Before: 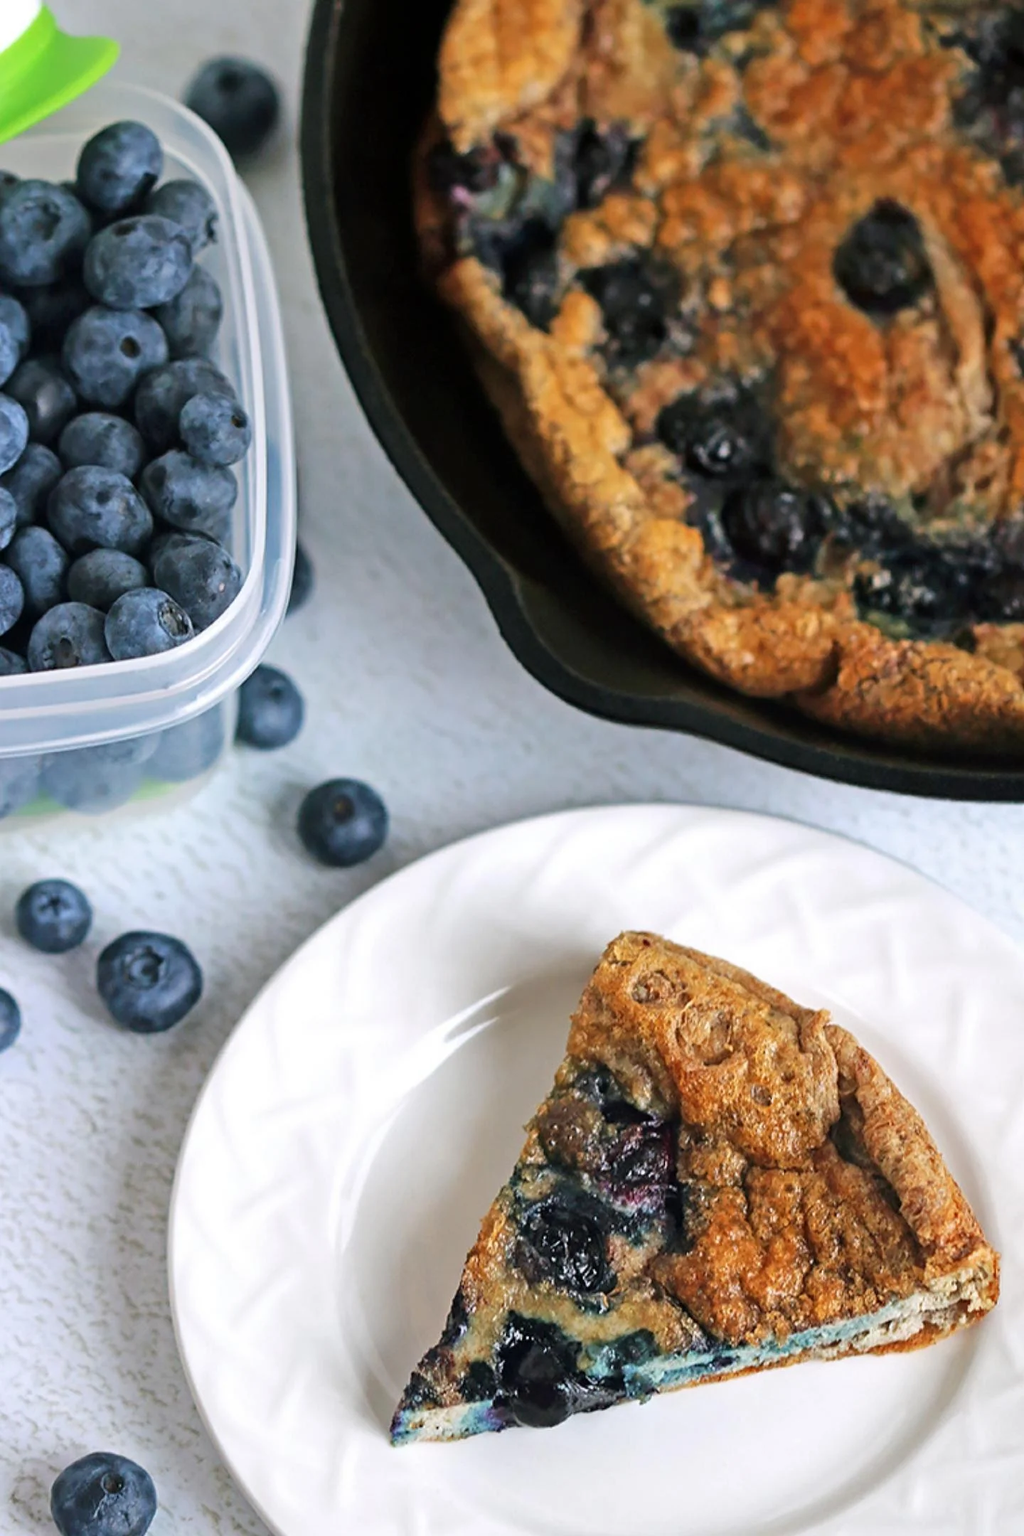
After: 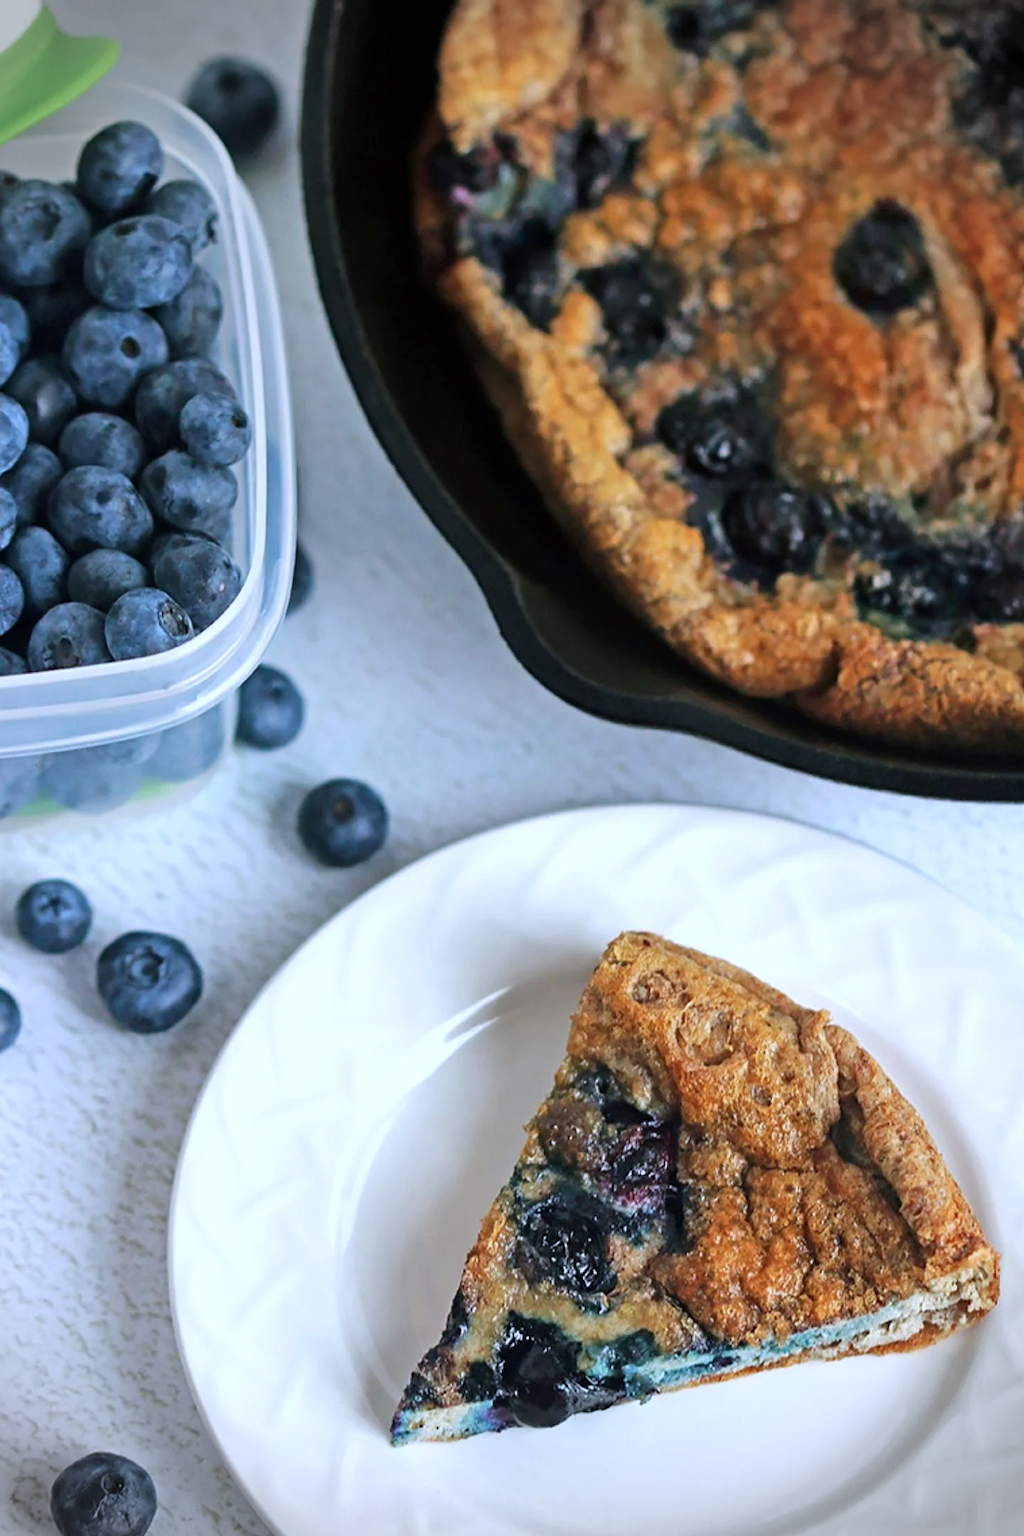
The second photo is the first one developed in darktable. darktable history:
vignetting: fall-off start 88.03%, fall-off radius 24.9%
color calibration: x 0.37, y 0.382, temperature 4313.32 K
